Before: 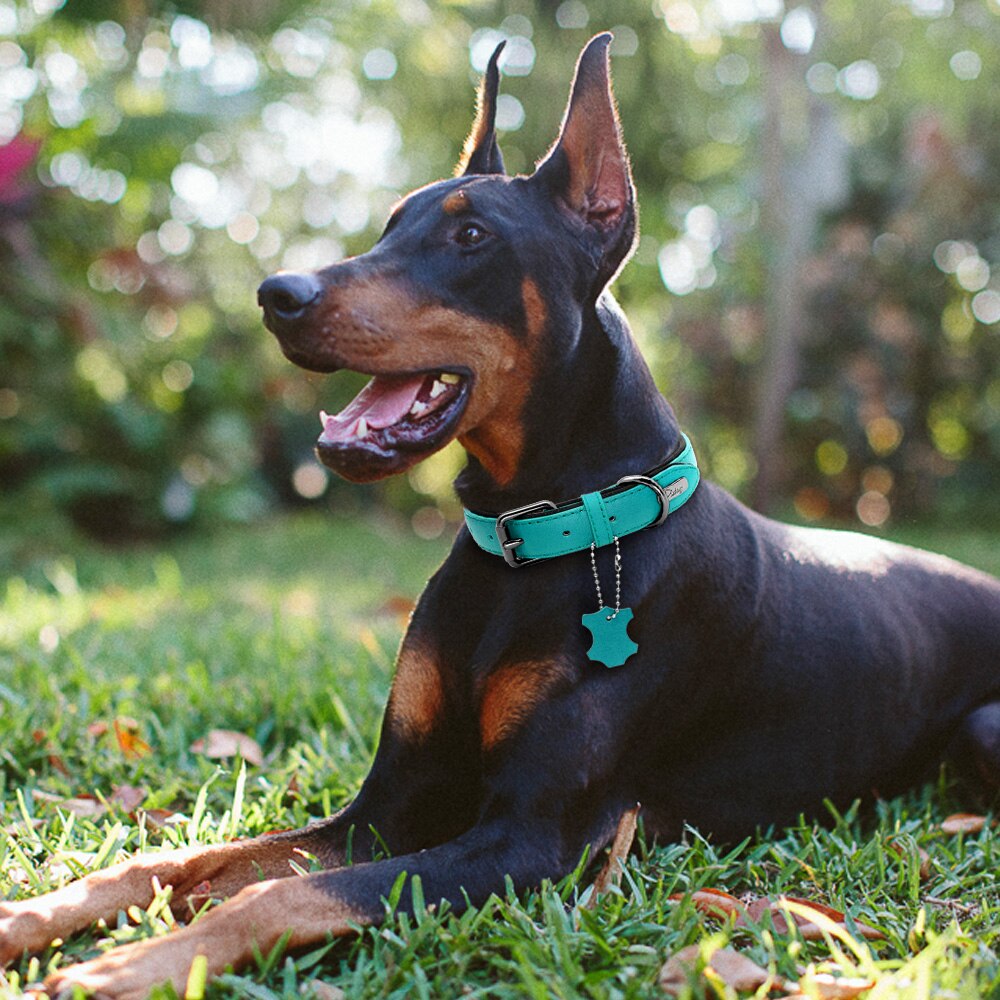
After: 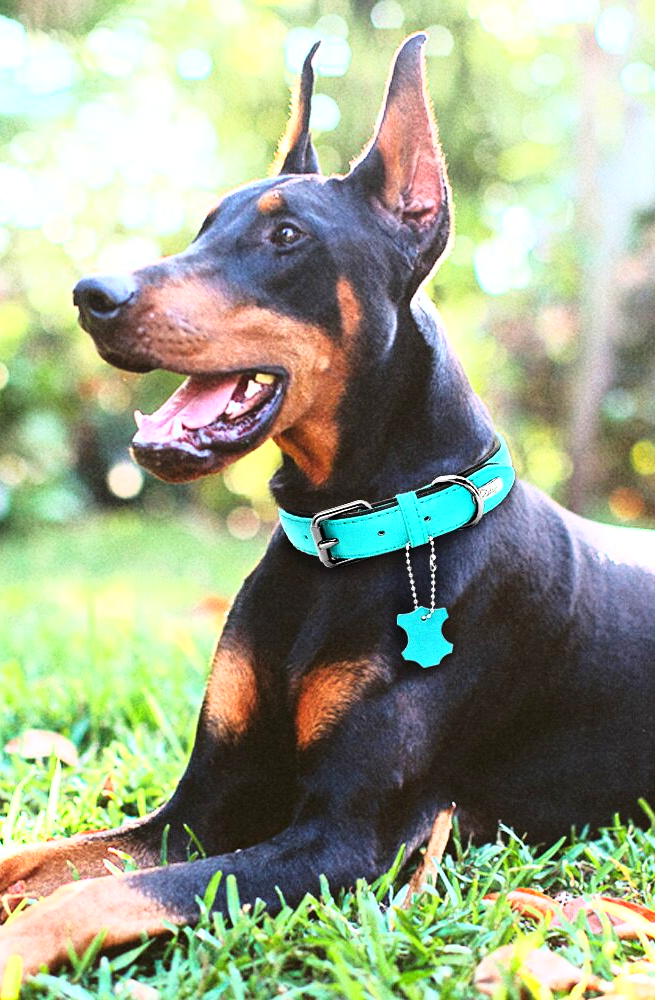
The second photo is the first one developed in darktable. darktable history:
exposure: exposure 0.63 EV, compensate highlight preservation false
base curve: curves: ch0 [(0, 0) (0.026, 0.03) (0.109, 0.232) (0.351, 0.748) (0.669, 0.968) (1, 1)]
crop and rotate: left 18.575%, right 15.844%
